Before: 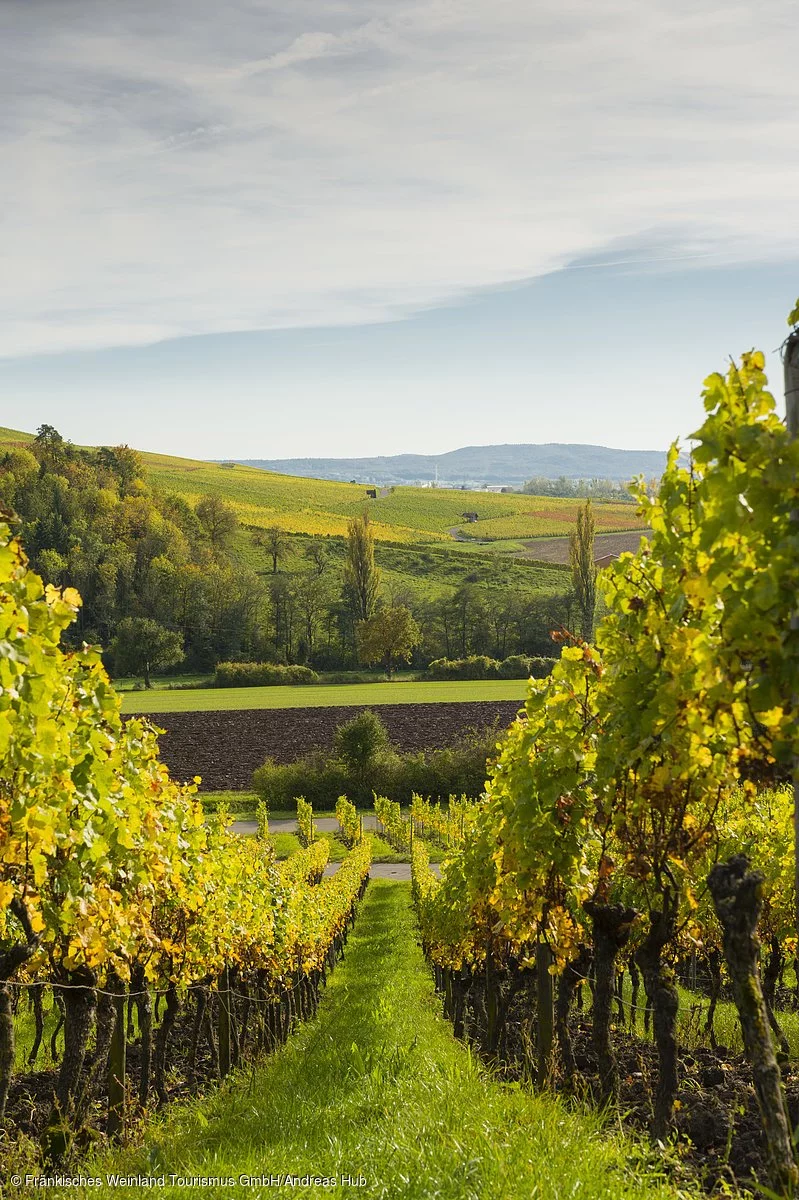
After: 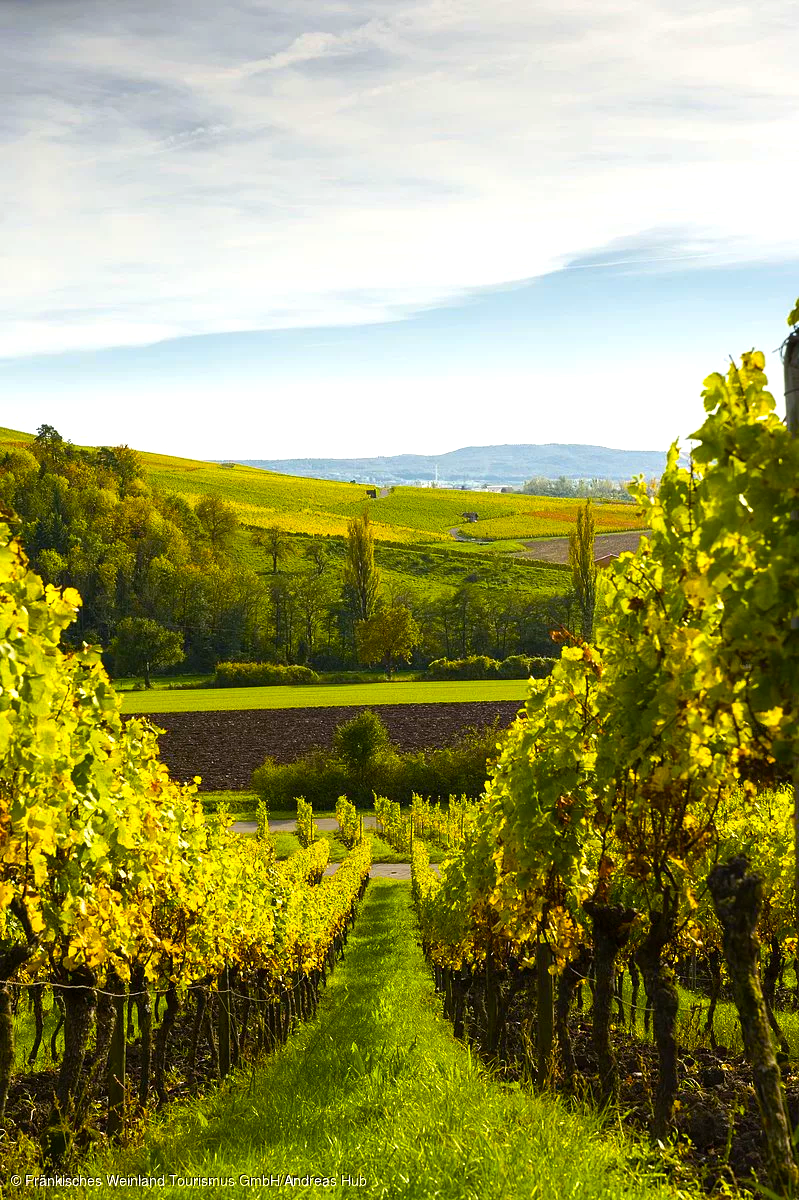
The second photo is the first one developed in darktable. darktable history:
color balance rgb: linear chroma grading › global chroma 9%, perceptual saturation grading › global saturation 36%, perceptual saturation grading › shadows 35%, perceptual brilliance grading › global brilliance 15%, perceptual brilliance grading › shadows -35%, global vibrance 15%
